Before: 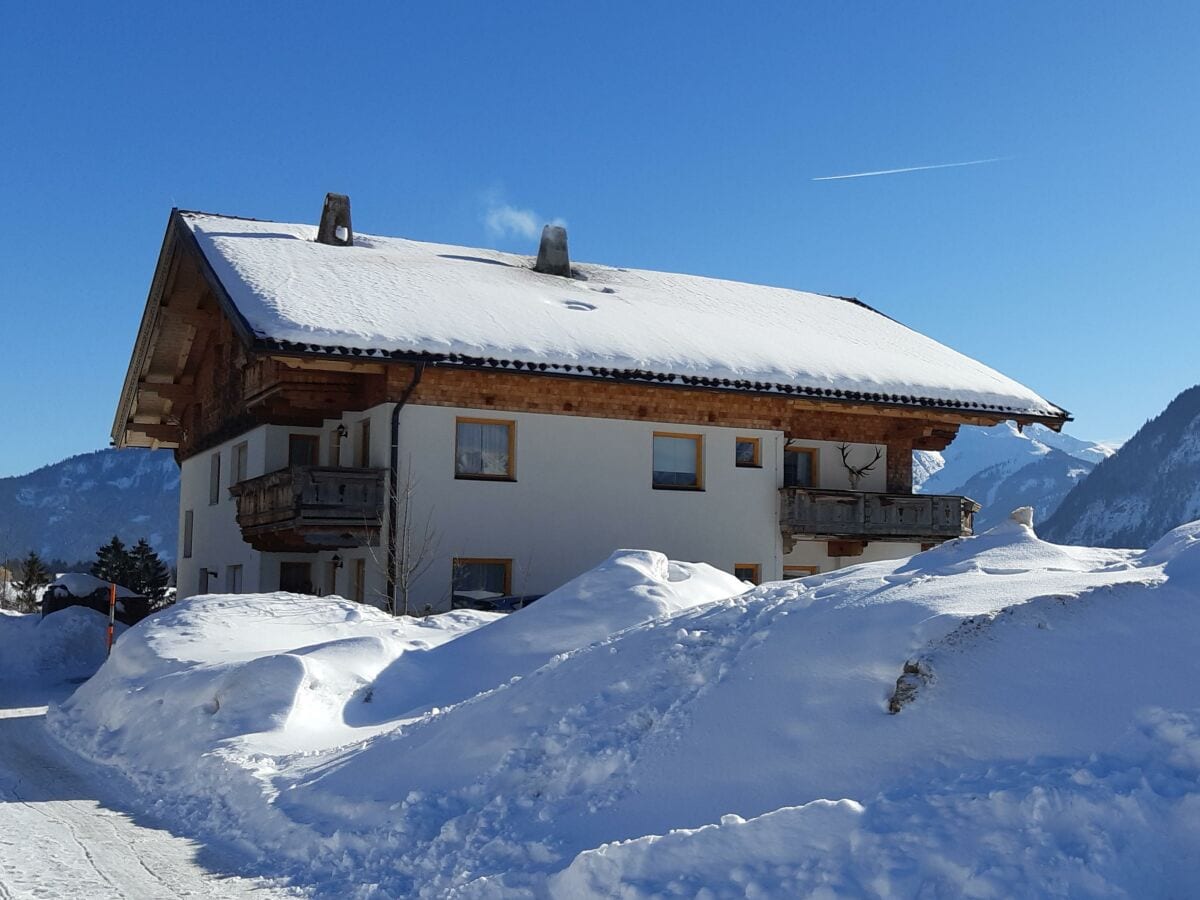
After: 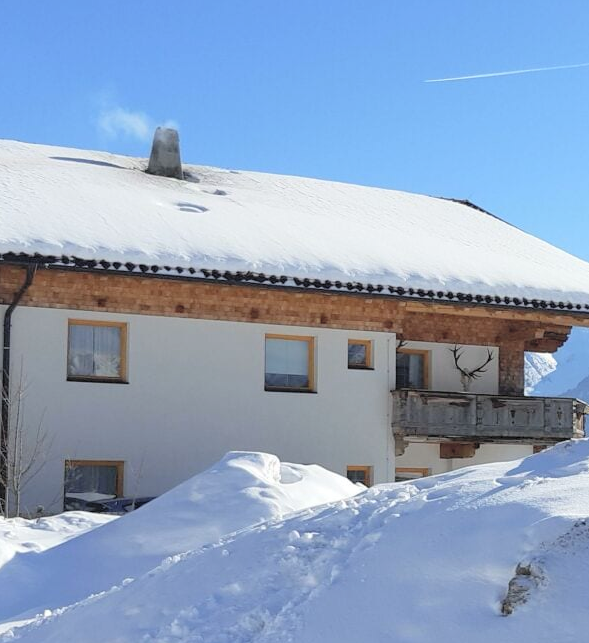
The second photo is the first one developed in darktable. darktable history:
exposure: compensate exposure bias true, compensate highlight preservation false
contrast brightness saturation: brightness 0.29
crop: left 32.336%, top 10.947%, right 18.547%, bottom 17.519%
